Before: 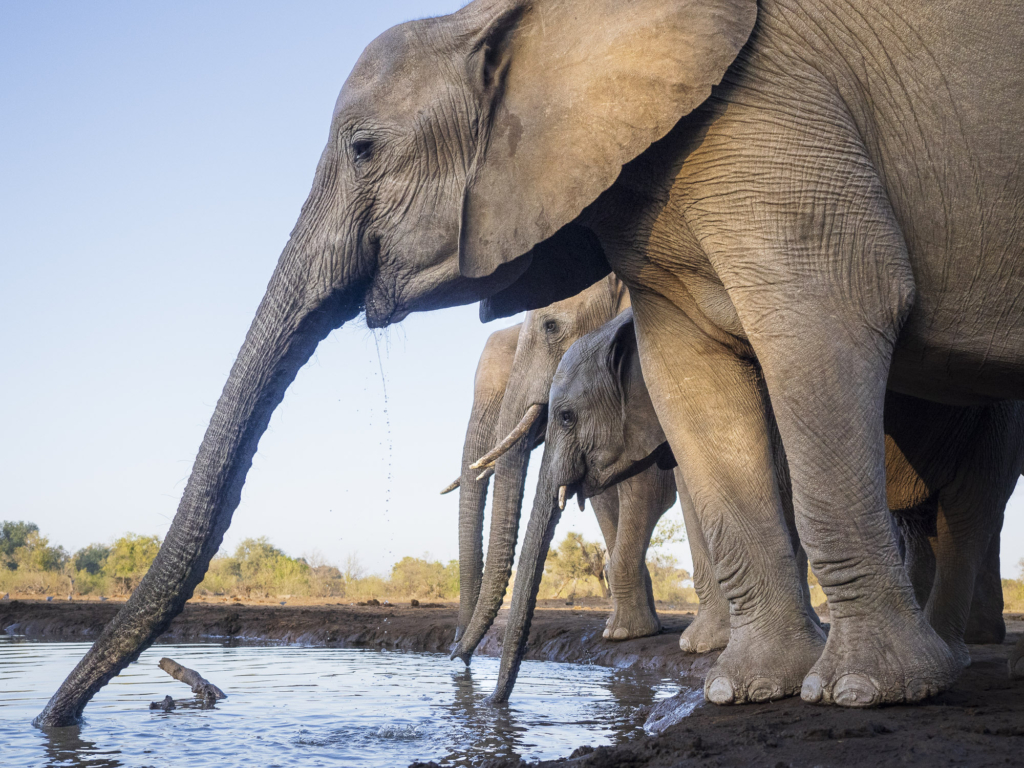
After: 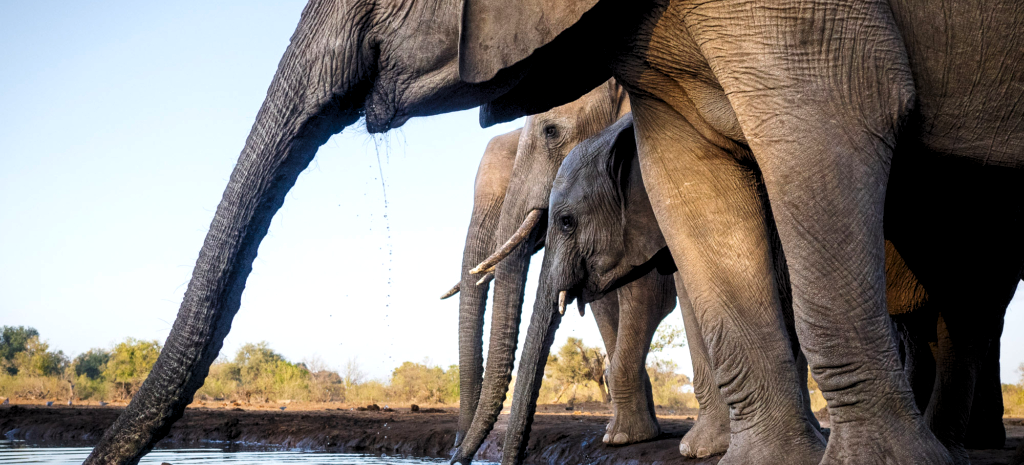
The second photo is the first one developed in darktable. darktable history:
levels: levels [0.062, 0.494, 0.925]
vignetting: fall-off start 98.83%, fall-off radius 99.48%, saturation 0.372, width/height ratio 1.424, unbound false
crop and rotate: top 25.437%, bottom 13.929%
contrast brightness saturation: contrast 0.069, brightness -0.132, saturation 0.049
